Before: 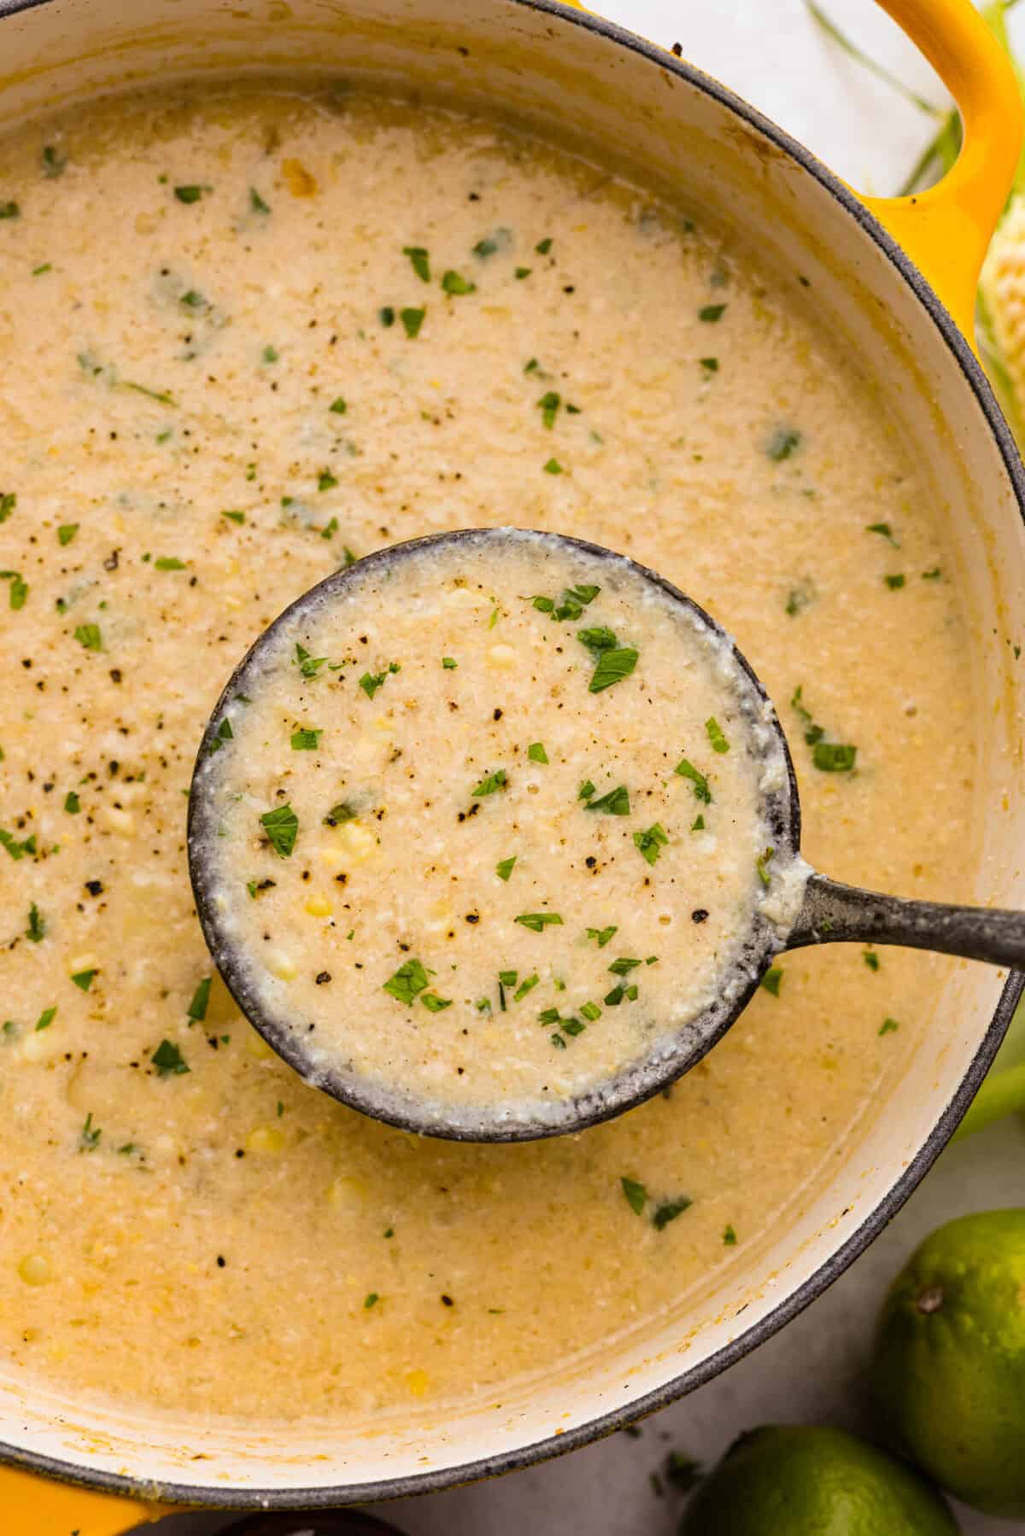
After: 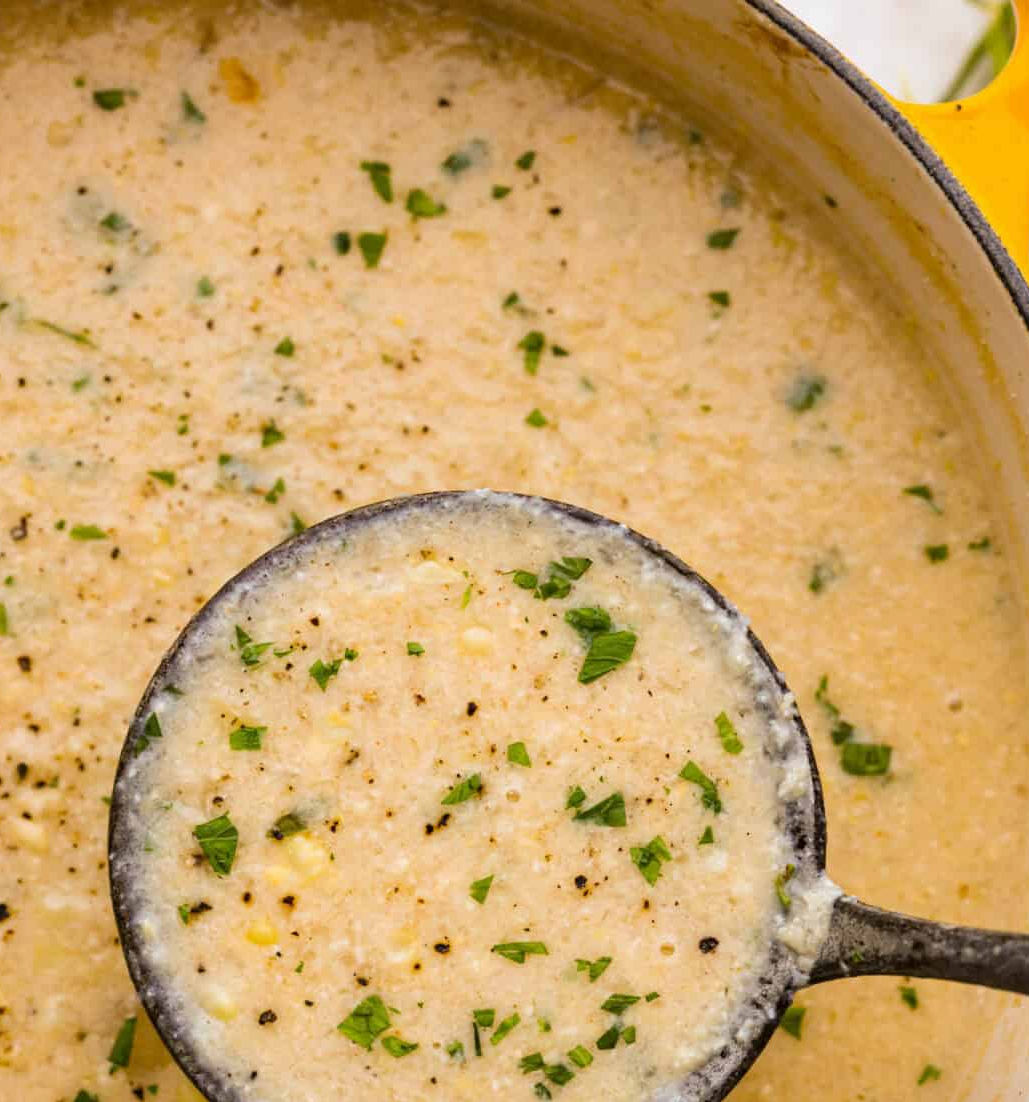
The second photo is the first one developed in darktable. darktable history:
crop and rotate: left 9.256%, top 7.118%, right 4.913%, bottom 31.625%
tone equalizer: edges refinement/feathering 500, mask exposure compensation -1.57 EV, preserve details no
